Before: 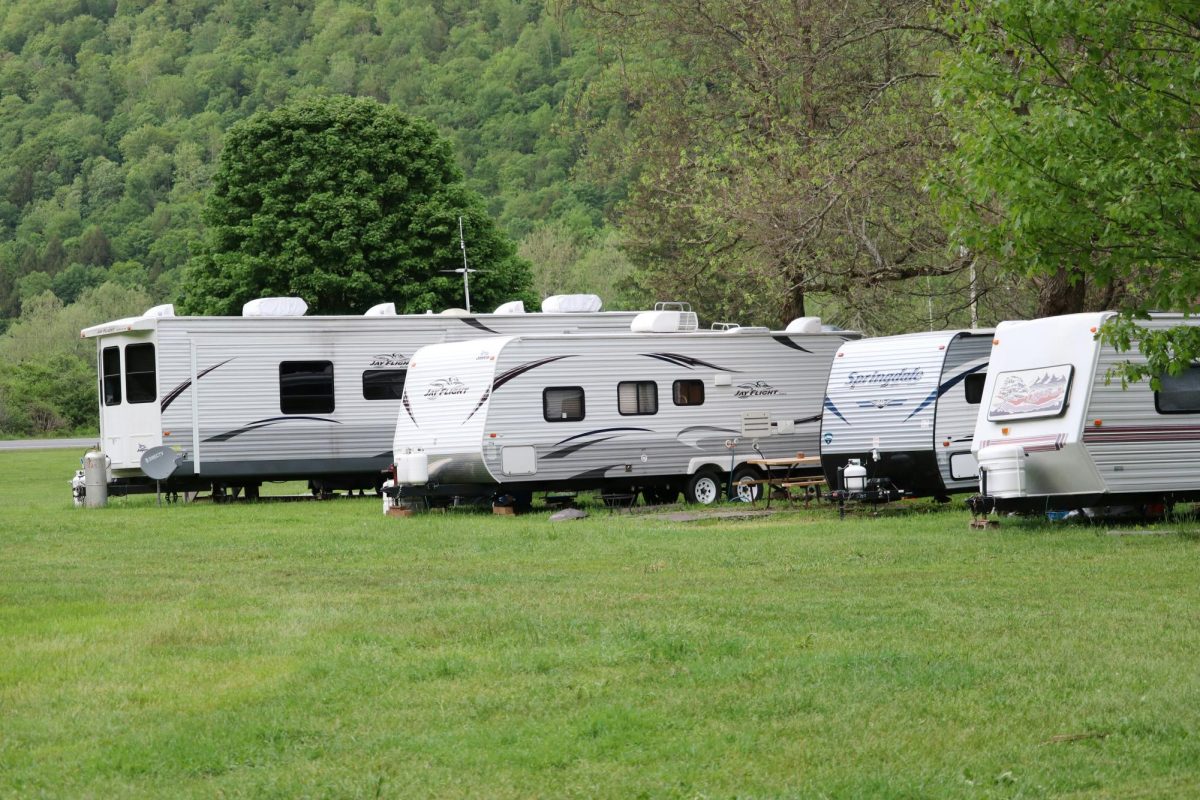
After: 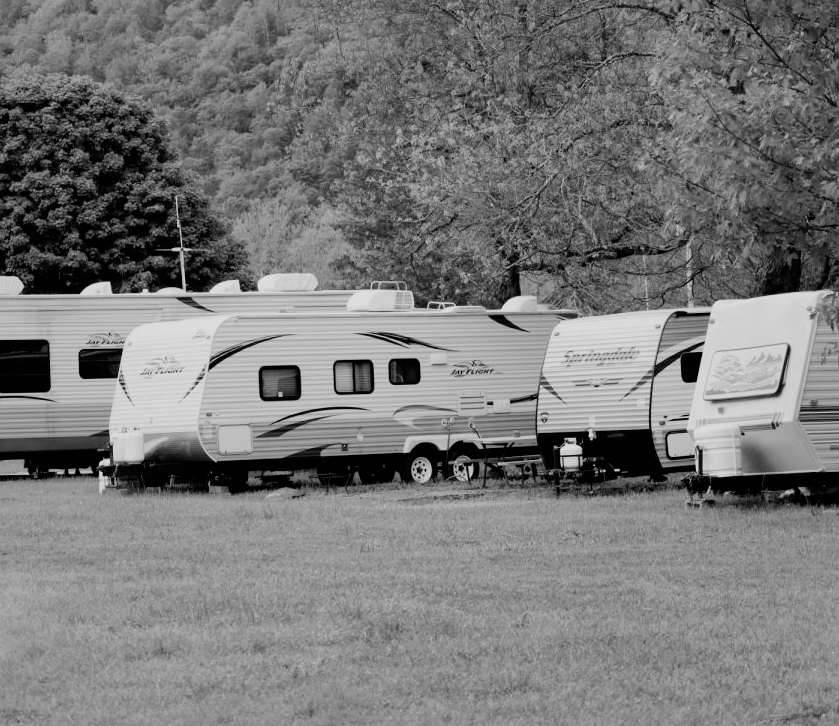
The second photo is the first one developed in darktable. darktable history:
filmic rgb: black relative exposure -5.13 EV, white relative exposure 3.5 EV, threshold 5.98 EV, hardness 3.17, contrast 1.298, highlights saturation mix -48.88%, add noise in highlights 0, preserve chrominance max RGB, color science v3 (2019), use custom middle-gray values true, contrast in highlights soft, enable highlight reconstruction true
shadows and highlights: on, module defaults
crop and rotate: left 23.732%, top 2.721%, right 6.35%, bottom 6.495%
